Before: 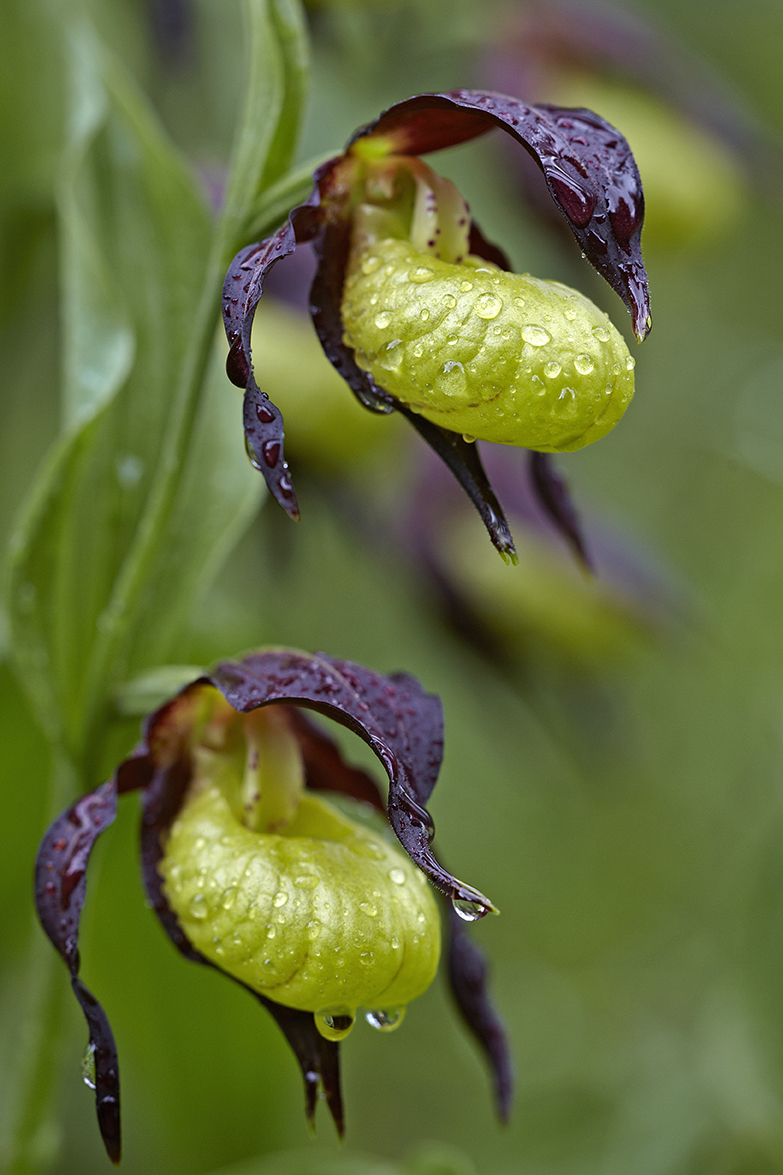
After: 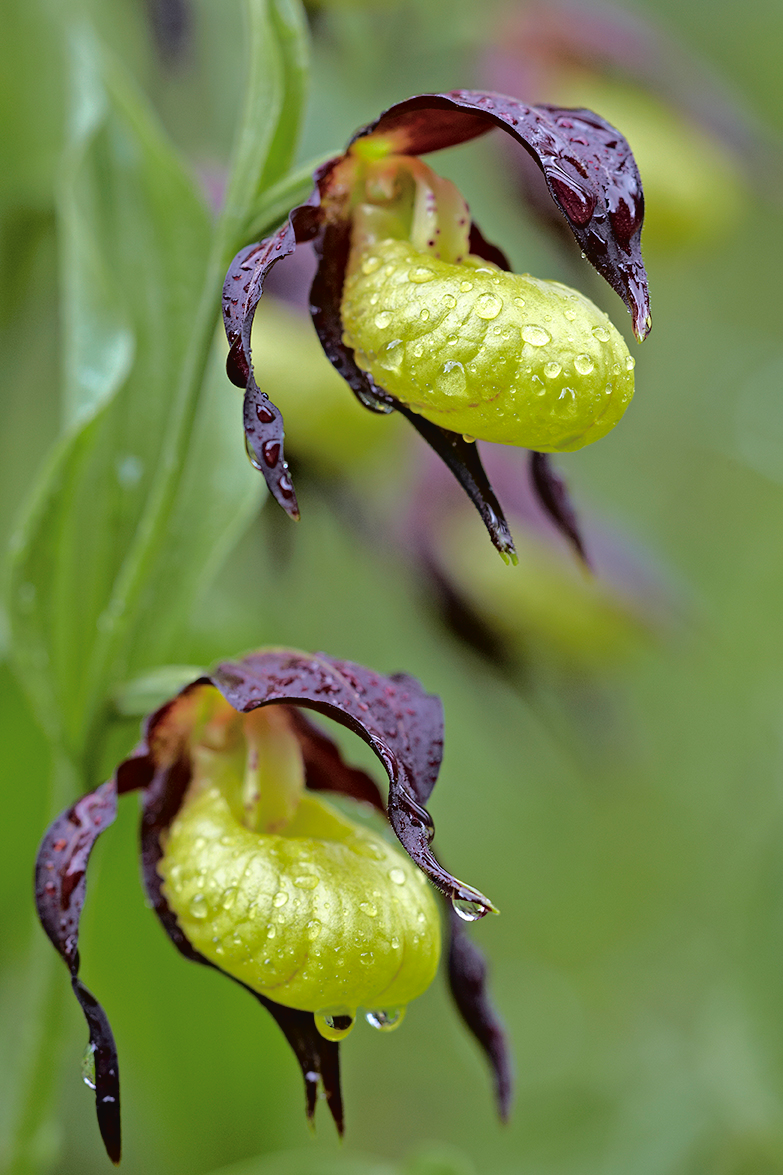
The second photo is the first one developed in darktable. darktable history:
tone curve: curves: ch0 [(0, 0) (0.003, 0.03) (0.011, 0.03) (0.025, 0.033) (0.044, 0.038) (0.069, 0.057) (0.1, 0.109) (0.136, 0.174) (0.177, 0.243) (0.224, 0.313) (0.277, 0.391) (0.335, 0.464) (0.399, 0.515) (0.468, 0.563) (0.543, 0.616) (0.623, 0.679) (0.709, 0.766) (0.801, 0.865) (0.898, 0.948) (1, 1)], color space Lab, independent channels, preserve colors none
